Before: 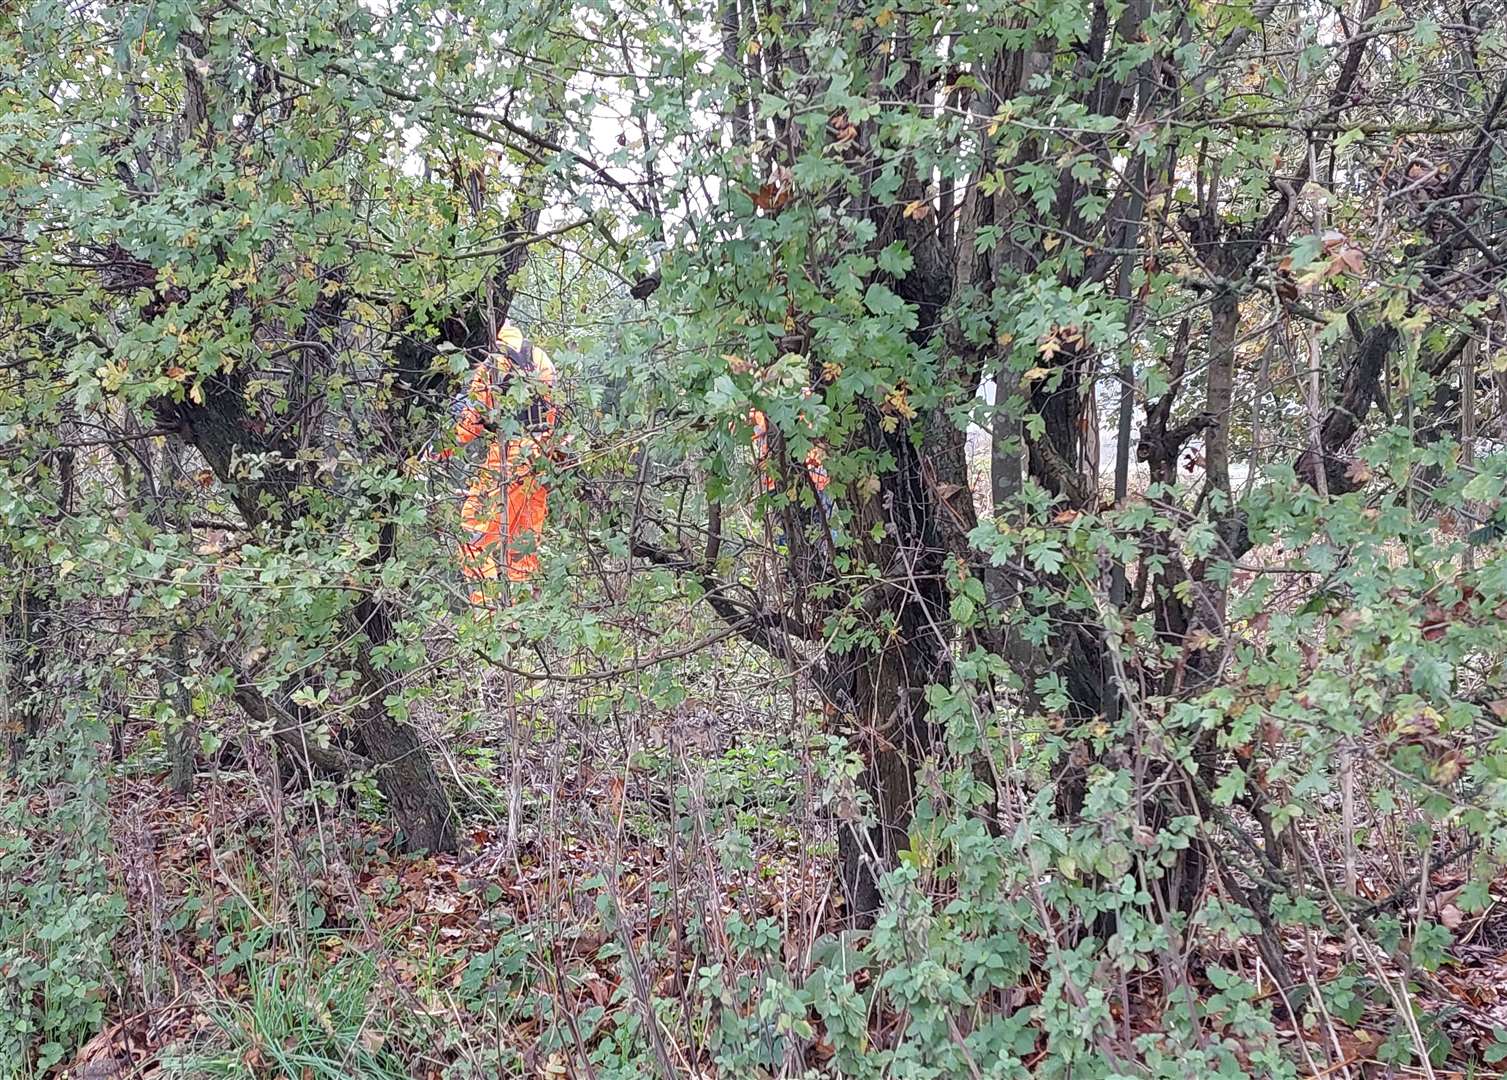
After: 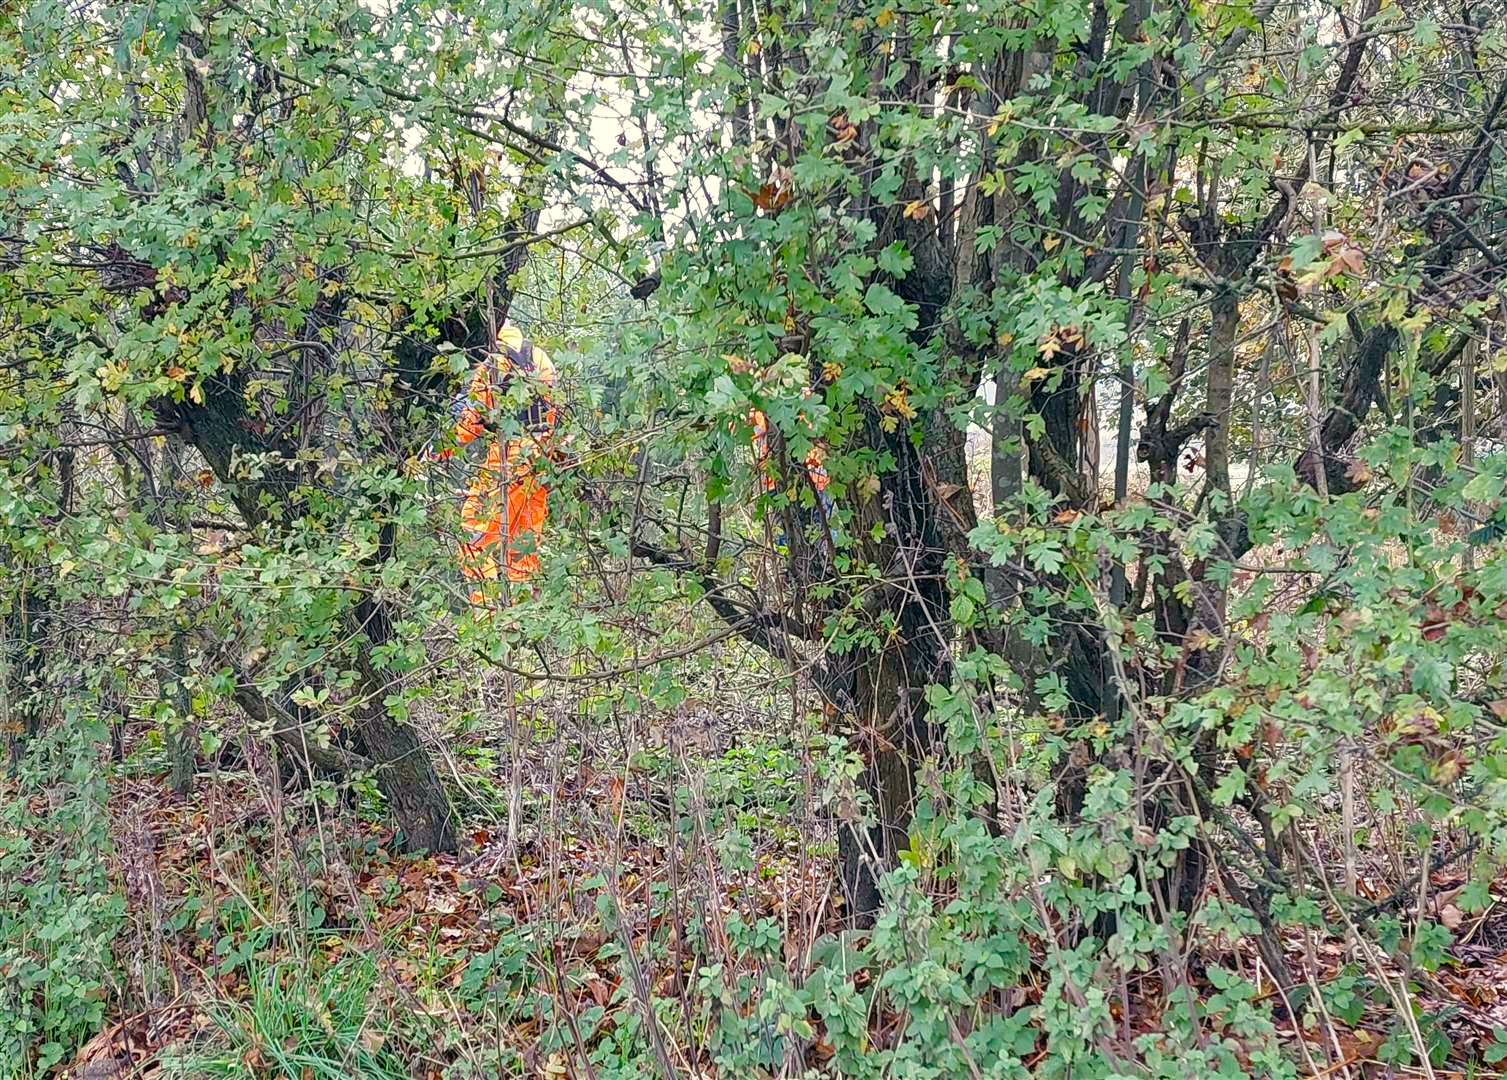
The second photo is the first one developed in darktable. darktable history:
color balance rgb: linear chroma grading › global chroma 20.144%, perceptual saturation grading › global saturation 20%, perceptual saturation grading › highlights -25.259%, perceptual saturation grading › shadows 25.019%
color correction: highlights a* -0.496, highlights b* 9.12, shadows a* -8.79, shadows b* 1.13
